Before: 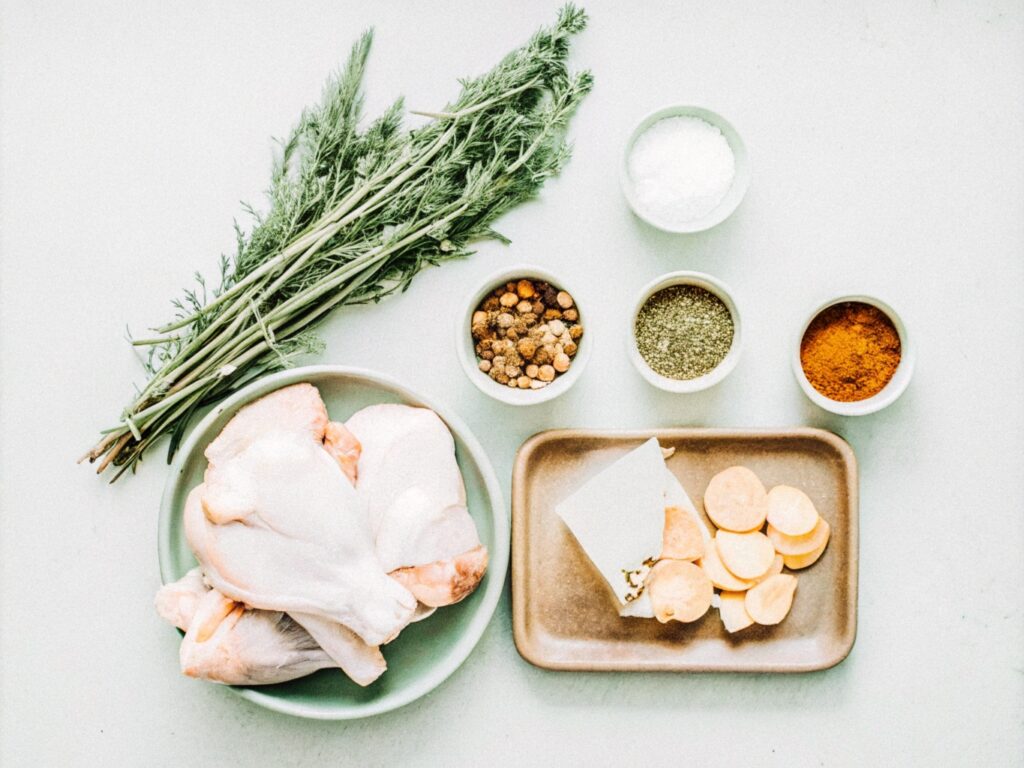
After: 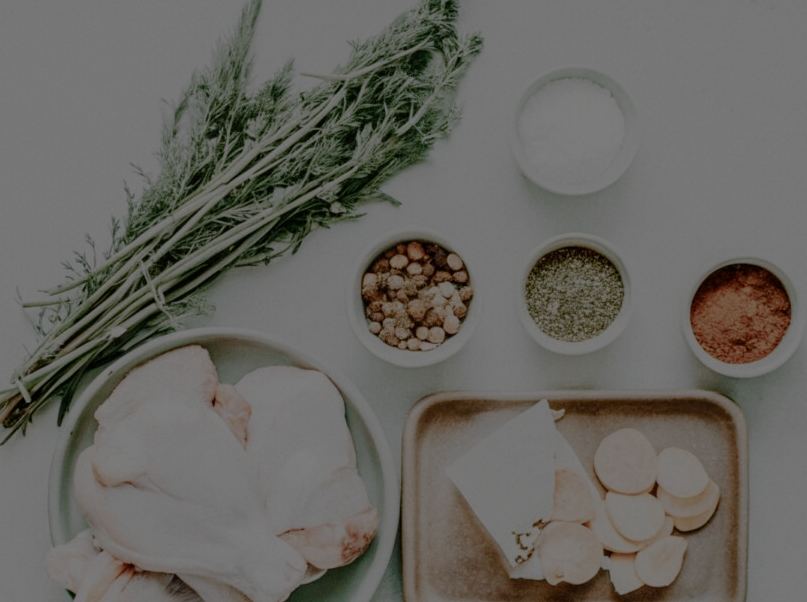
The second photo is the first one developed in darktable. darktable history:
crop and rotate: left 10.79%, top 5.067%, right 10.373%, bottom 16.506%
color balance rgb: perceptual saturation grading › global saturation 0.525%, perceptual saturation grading › highlights -31.03%, perceptual saturation grading › mid-tones 5.086%, perceptual saturation grading › shadows 17.519%, perceptual brilliance grading › global brilliance -47.724%, global vibrance 9.923%
